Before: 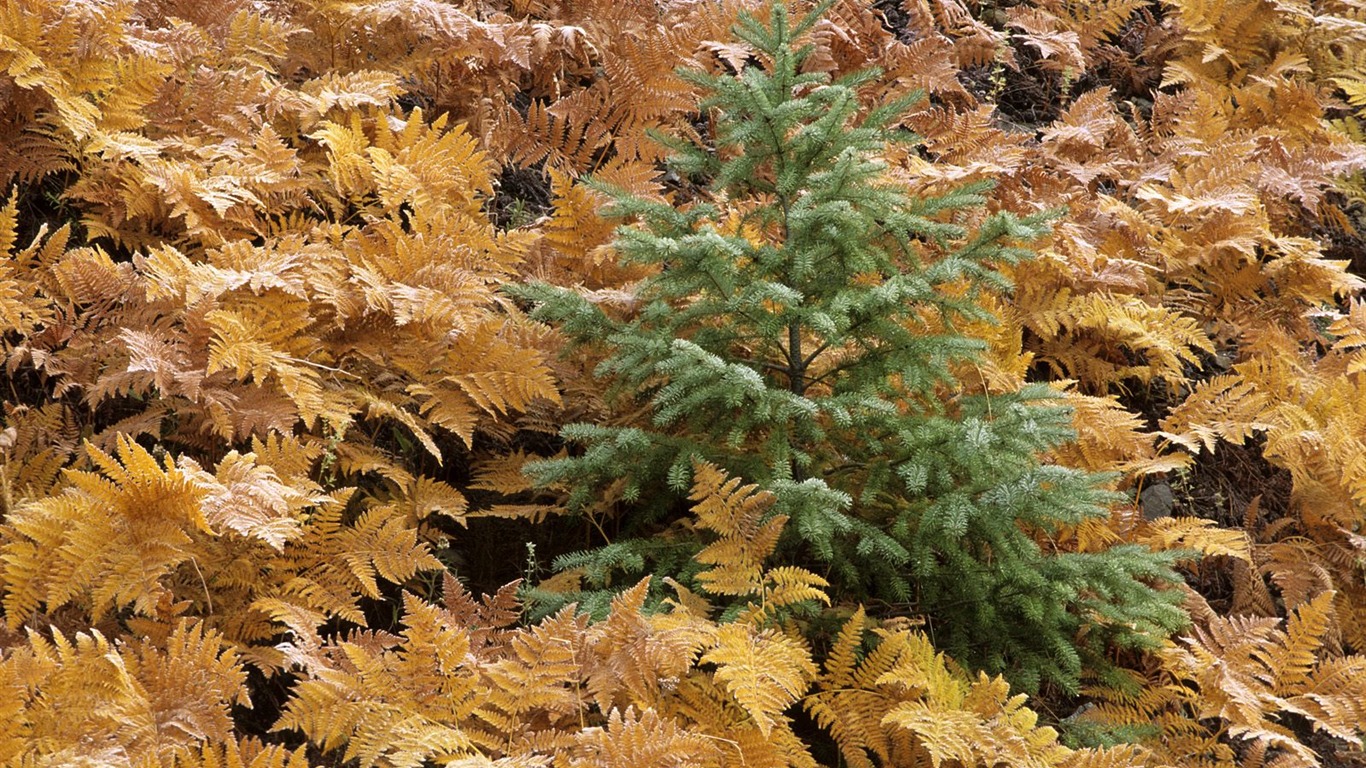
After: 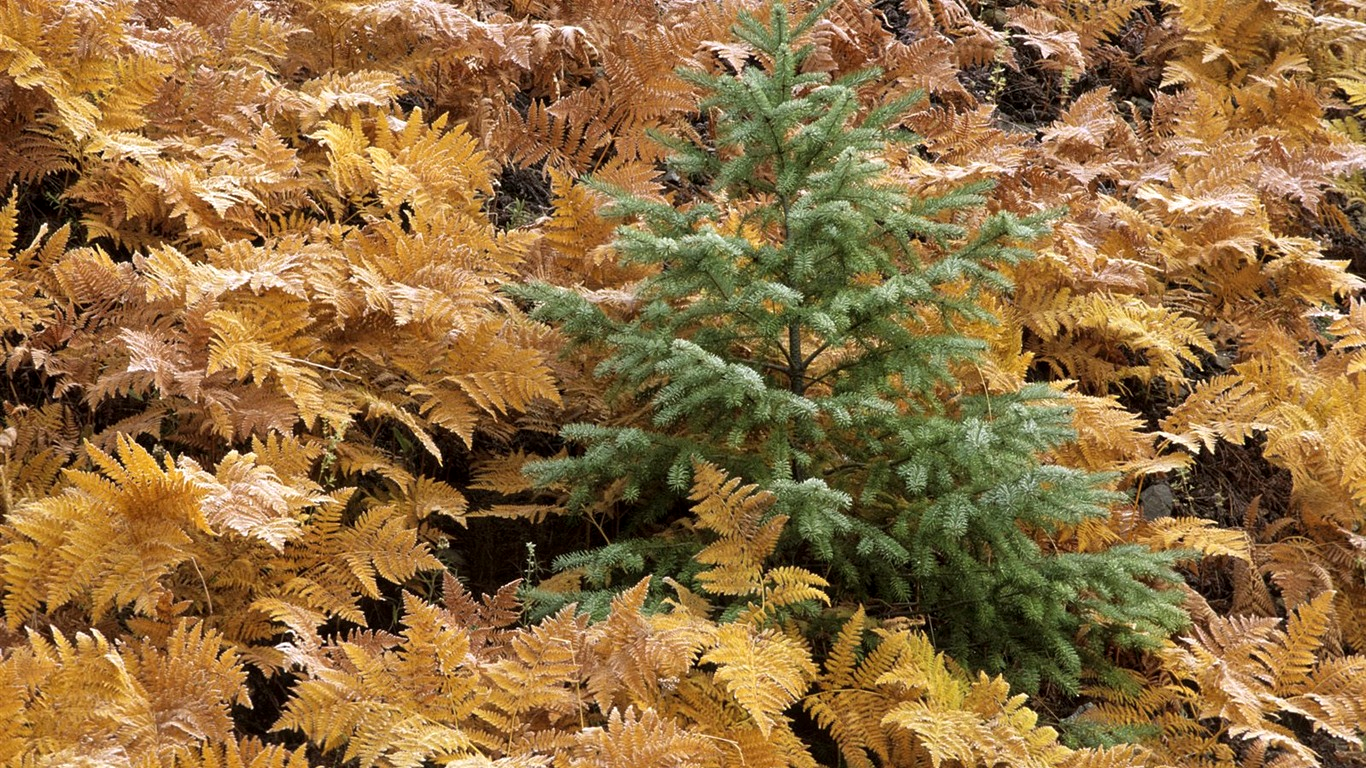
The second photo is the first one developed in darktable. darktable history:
local contrast: highlights 106%, shadows 99%, detail 119%, midtone range 0.2
